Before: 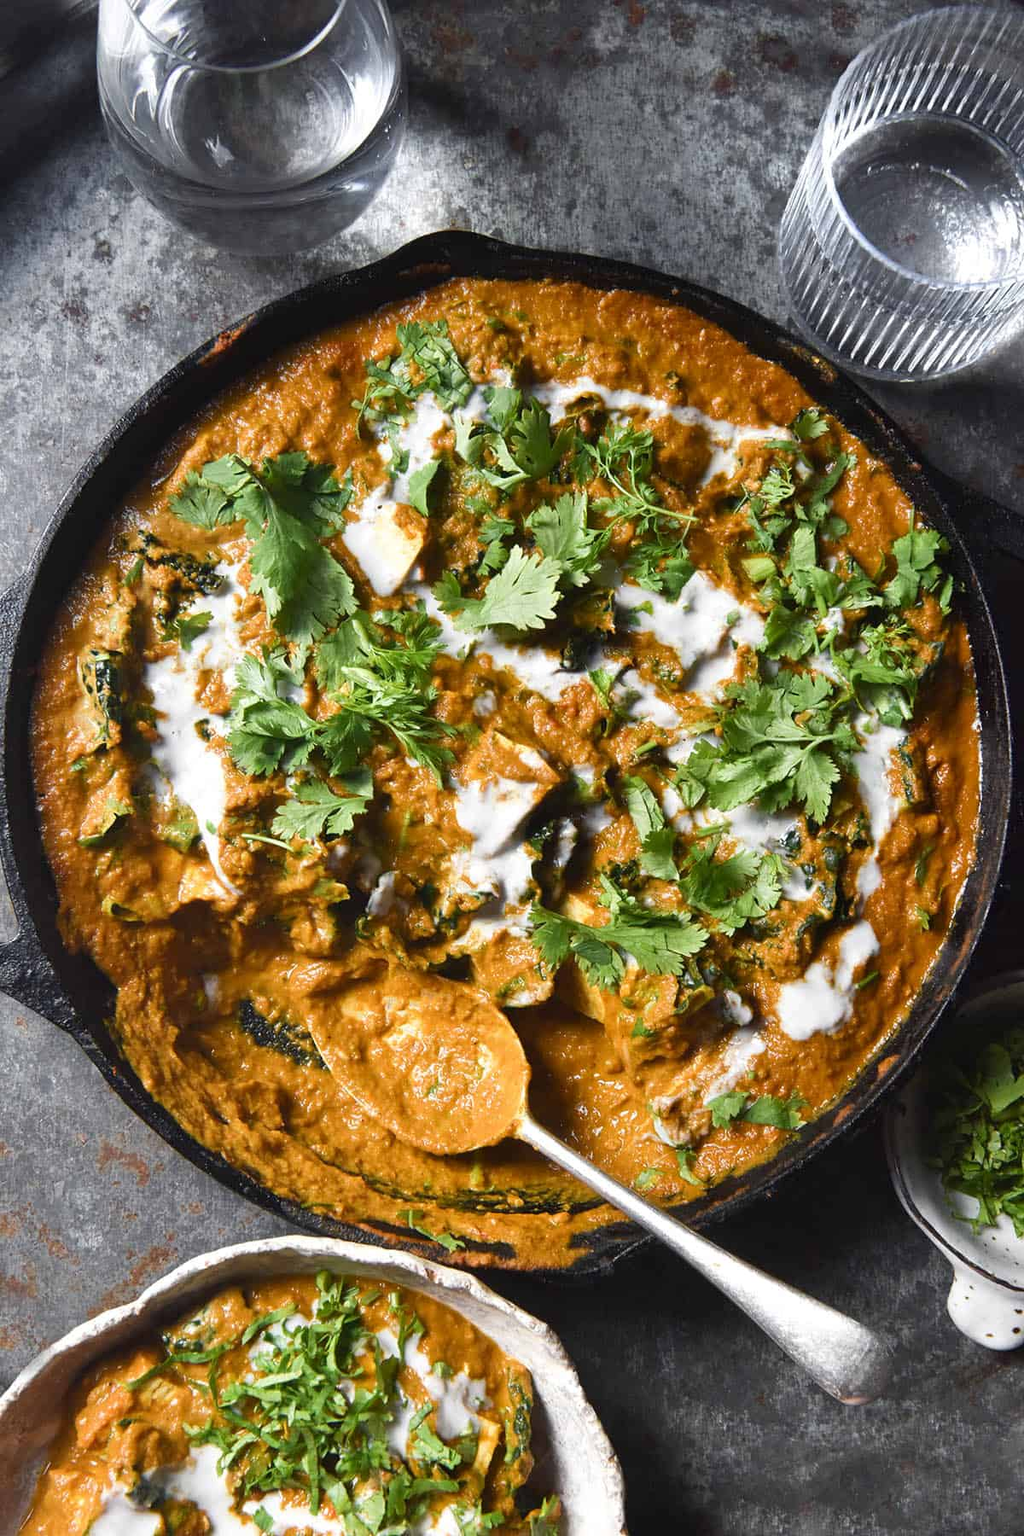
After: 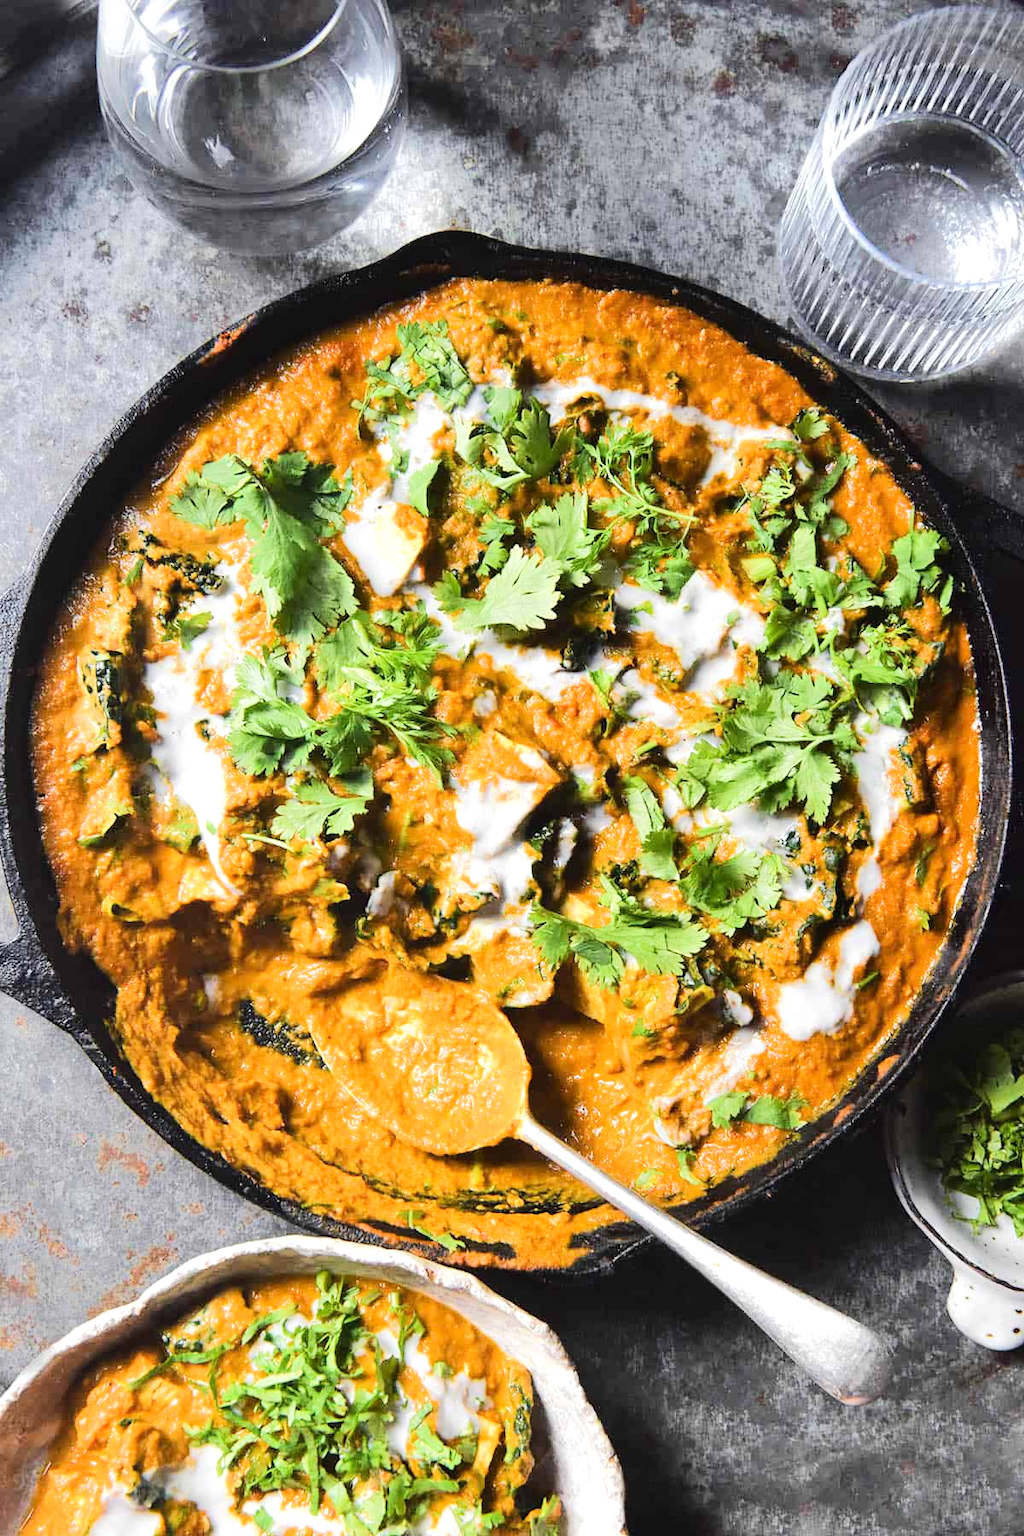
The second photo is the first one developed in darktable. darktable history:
tone equalizer: -7 EV 0.153 EV, -6 EV 0.604 EV, -5 EV 1.11 EV, -4 EV 1.35 EV, -3 EV 1.16 EV, -2 EV 0.6 EV, -1 EV 0.148 EV, edges refinement/feathering 500, mask exposure compensation -1.57 EV, preserve details no
